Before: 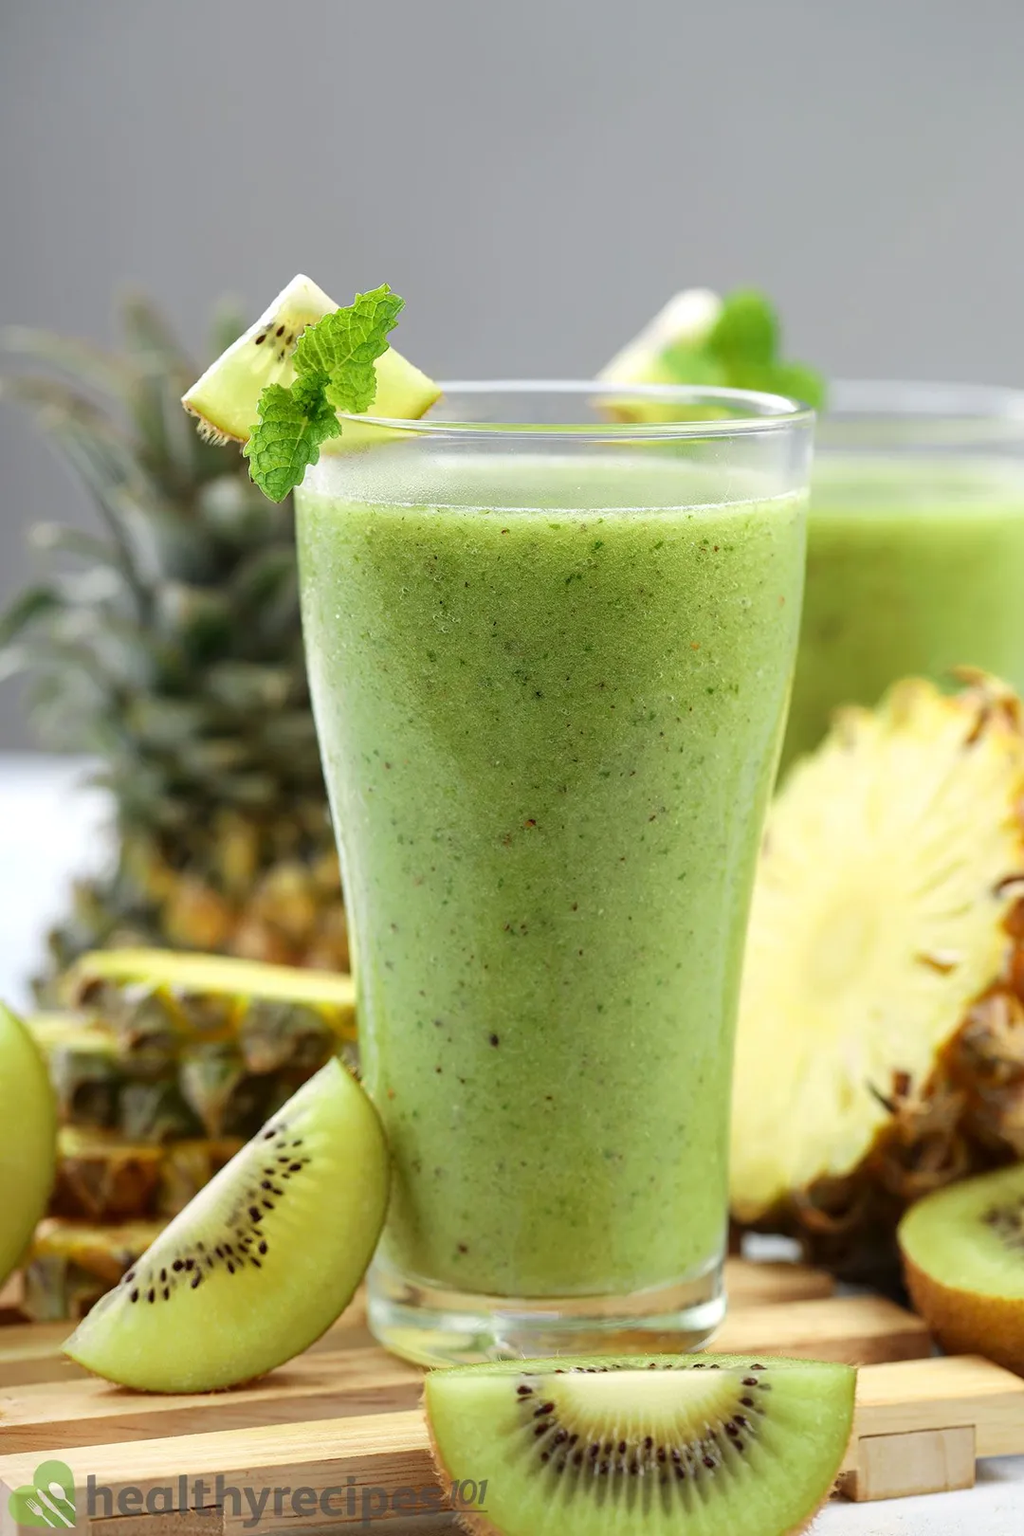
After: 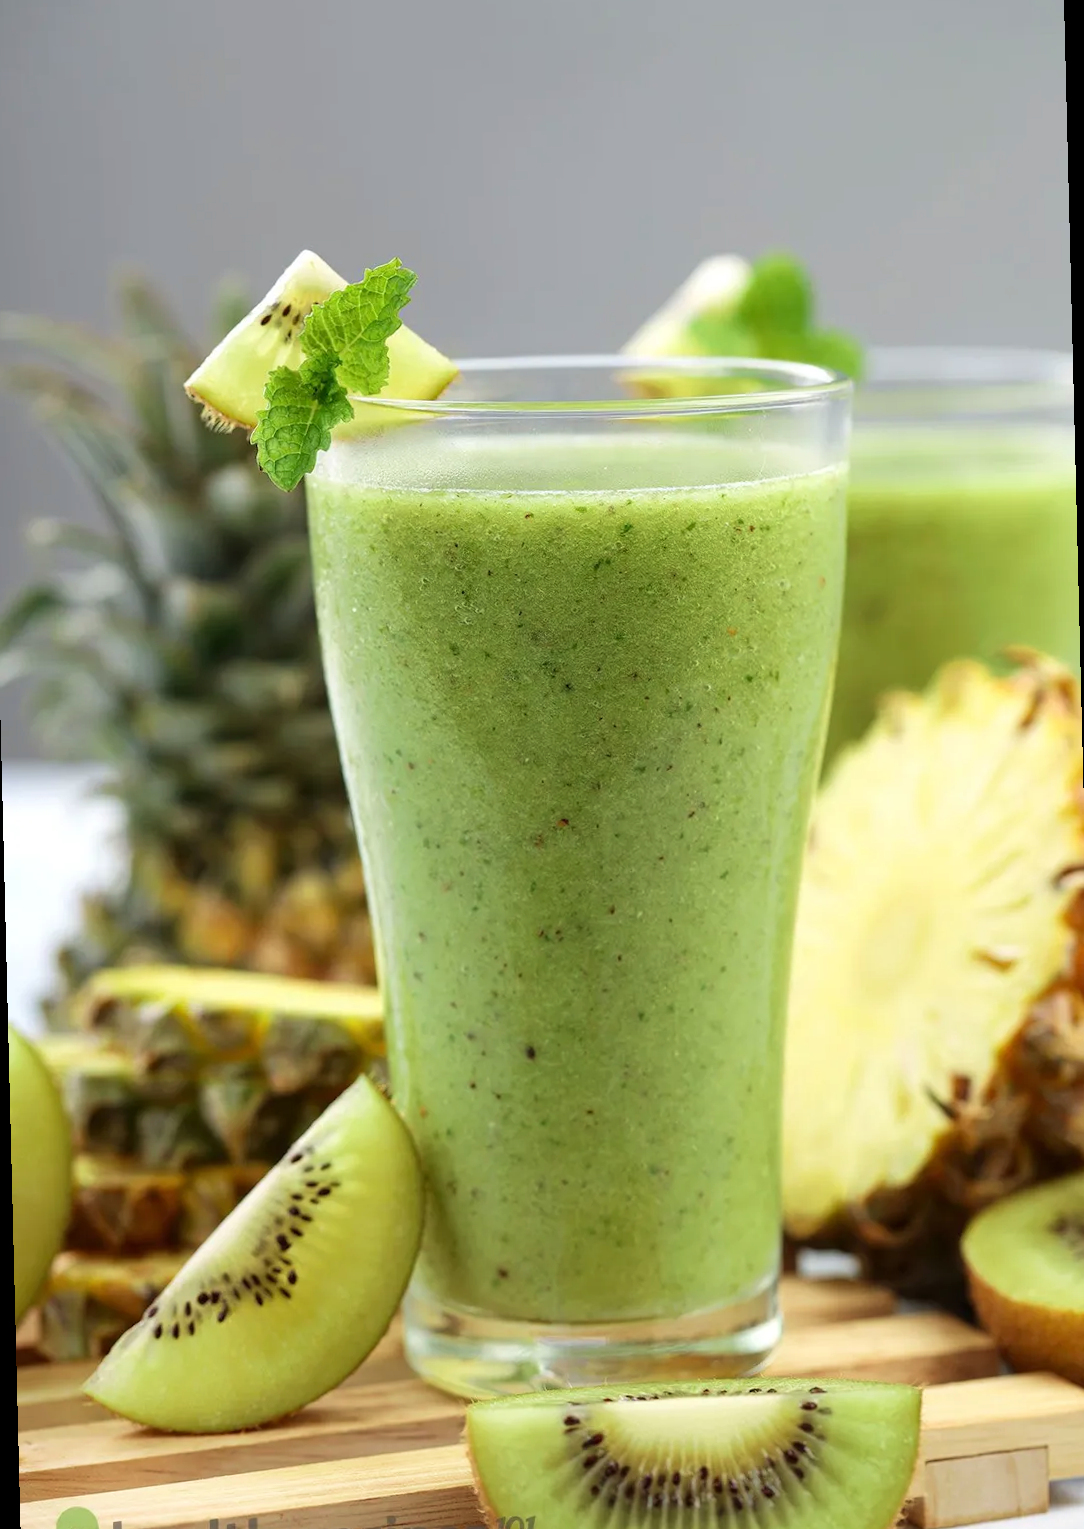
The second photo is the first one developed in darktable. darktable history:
rotate and perspective: rotation -1.42°, crop left 0.016, crop right 0.984, crop top 0.035, crop bottom 0.965
velvia: strength 15%
